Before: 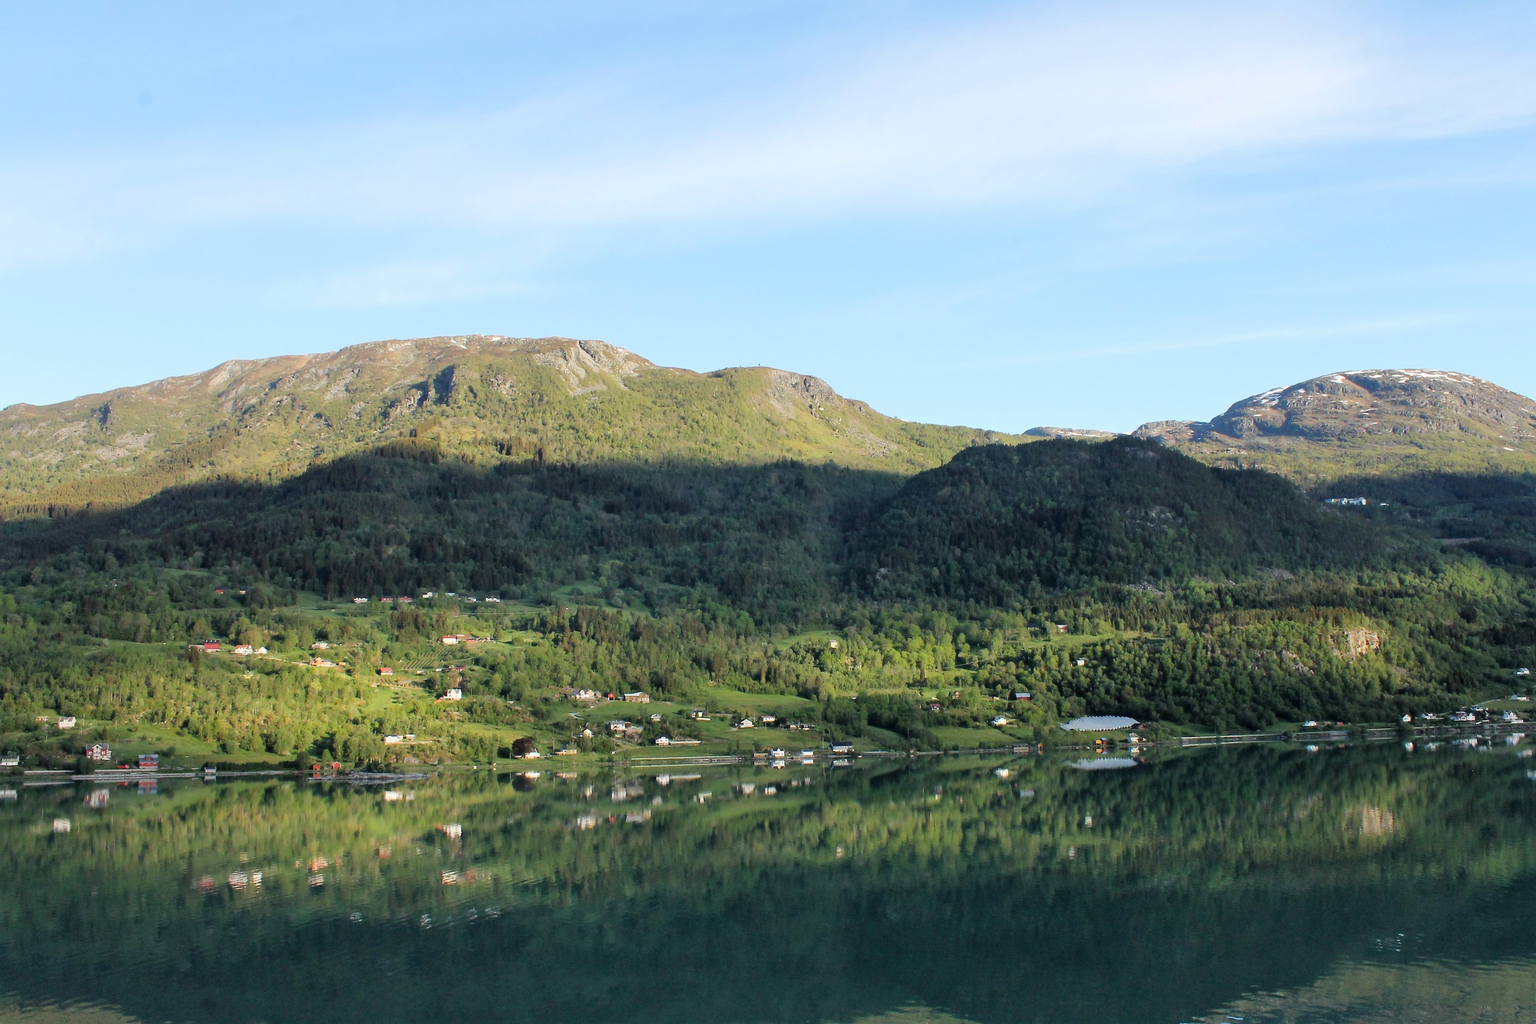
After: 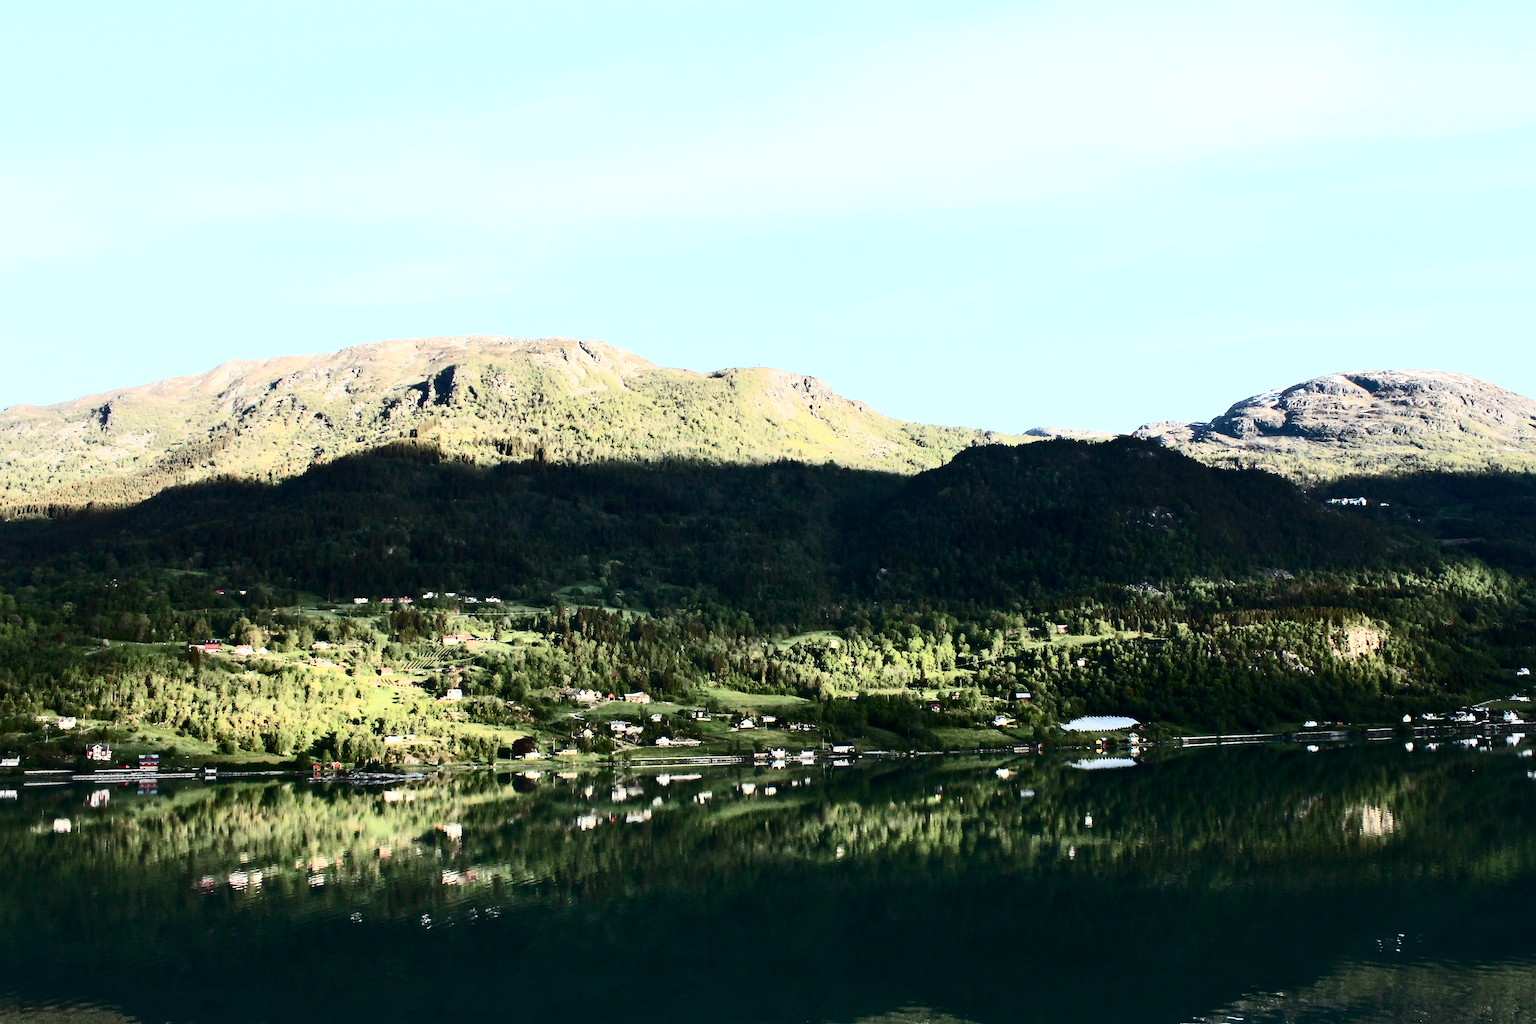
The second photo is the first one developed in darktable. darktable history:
exposure: exposure -0.151 EV, compensate highlight preservation false
contrast brightness saturation: contrast 0.93, brightness 0.2
